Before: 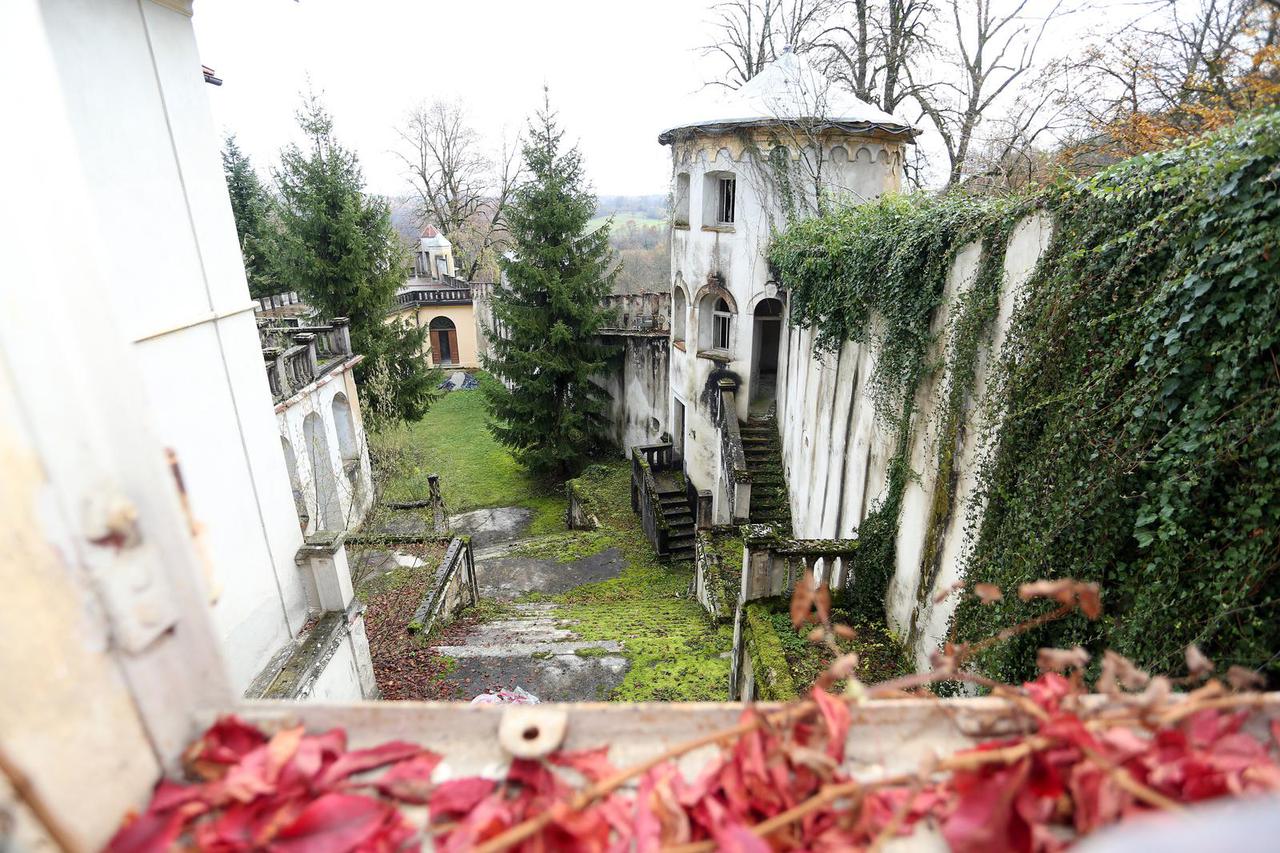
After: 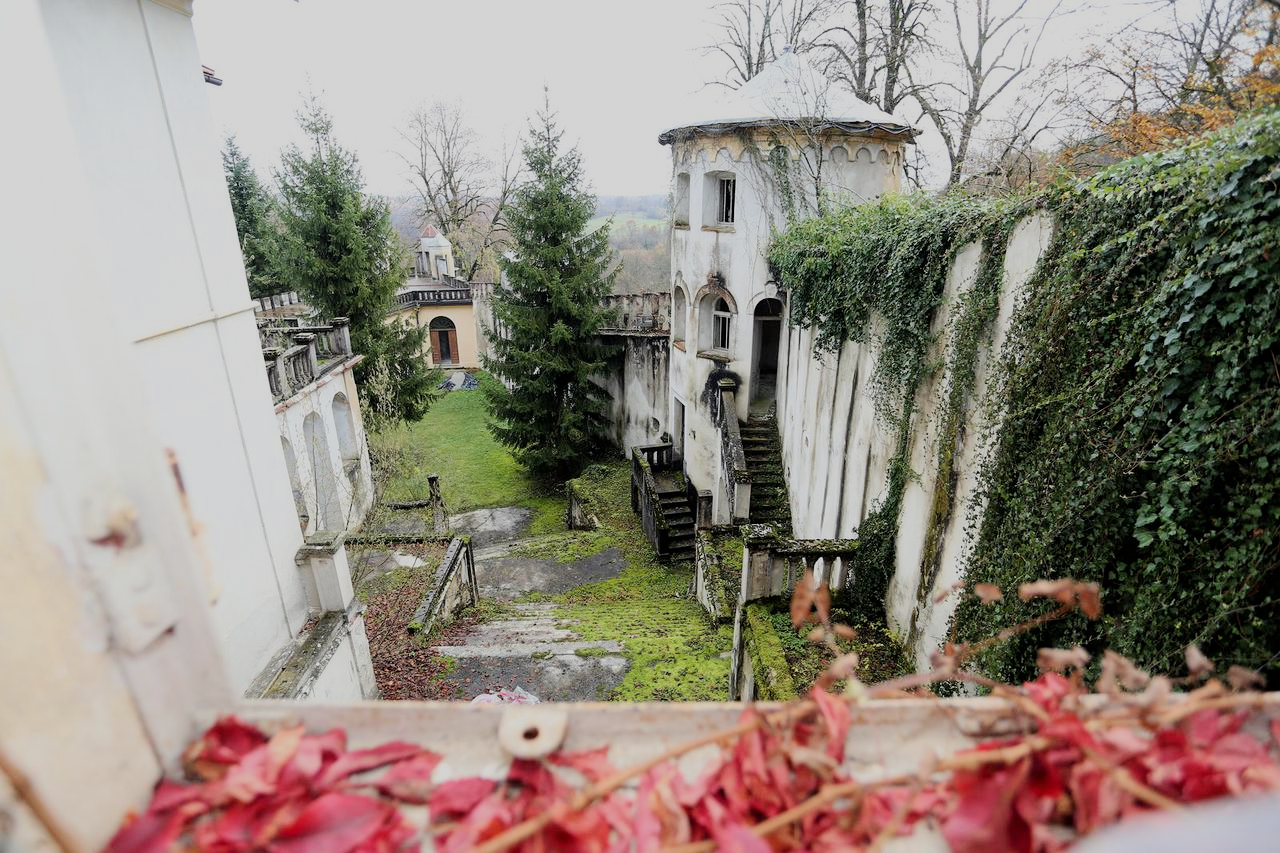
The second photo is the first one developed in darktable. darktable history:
filmic rgb: black relative exposure -7.65 EV, white relative exposure 4.56 EV, hardness 3.61
